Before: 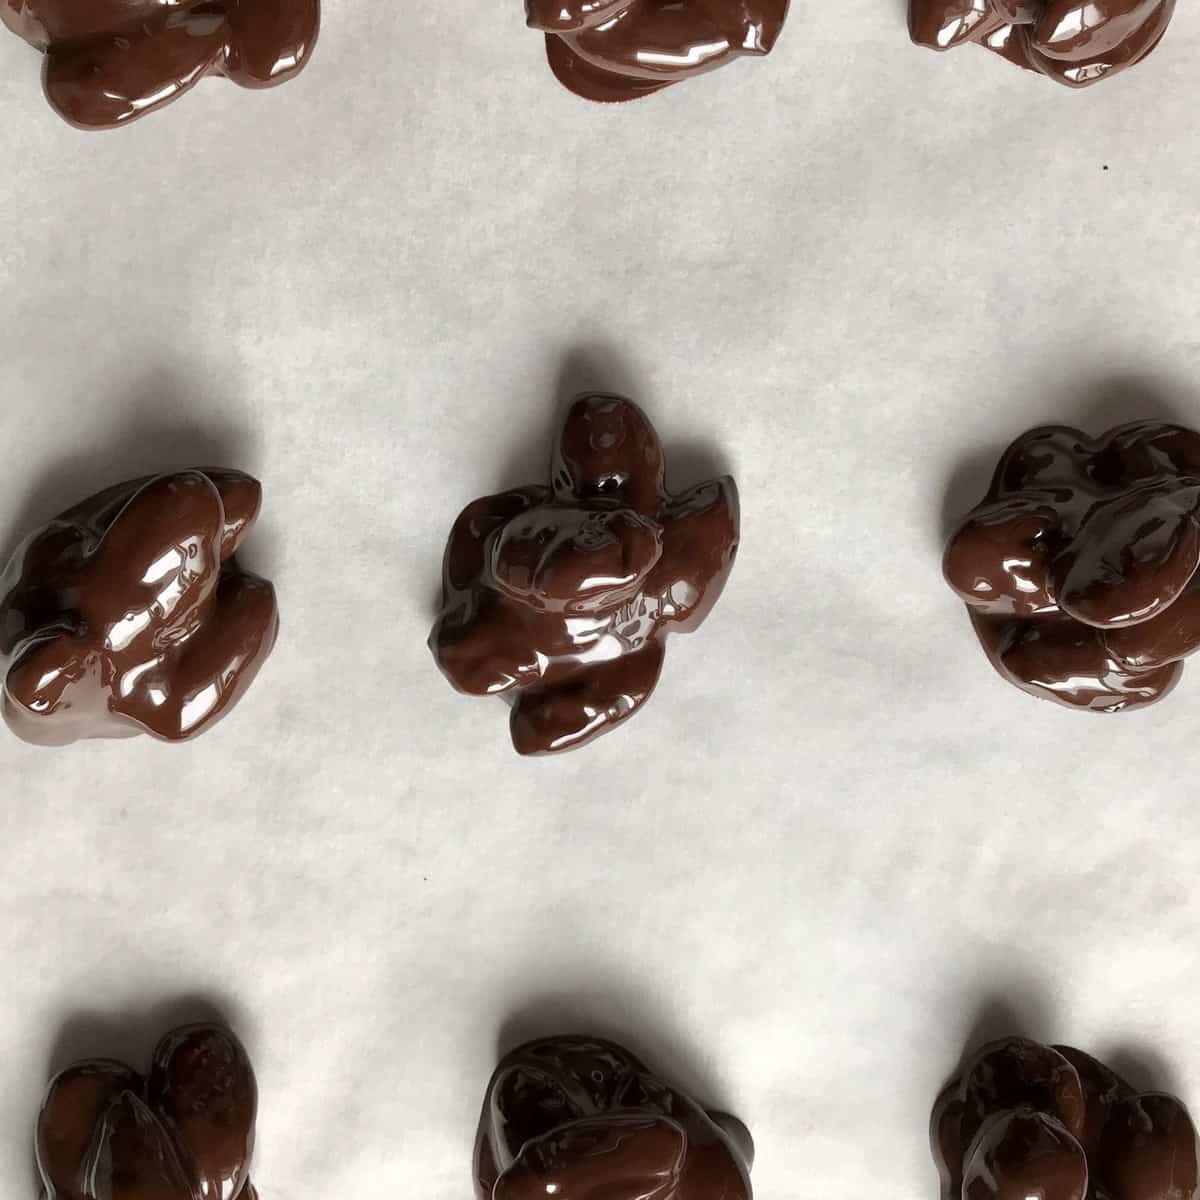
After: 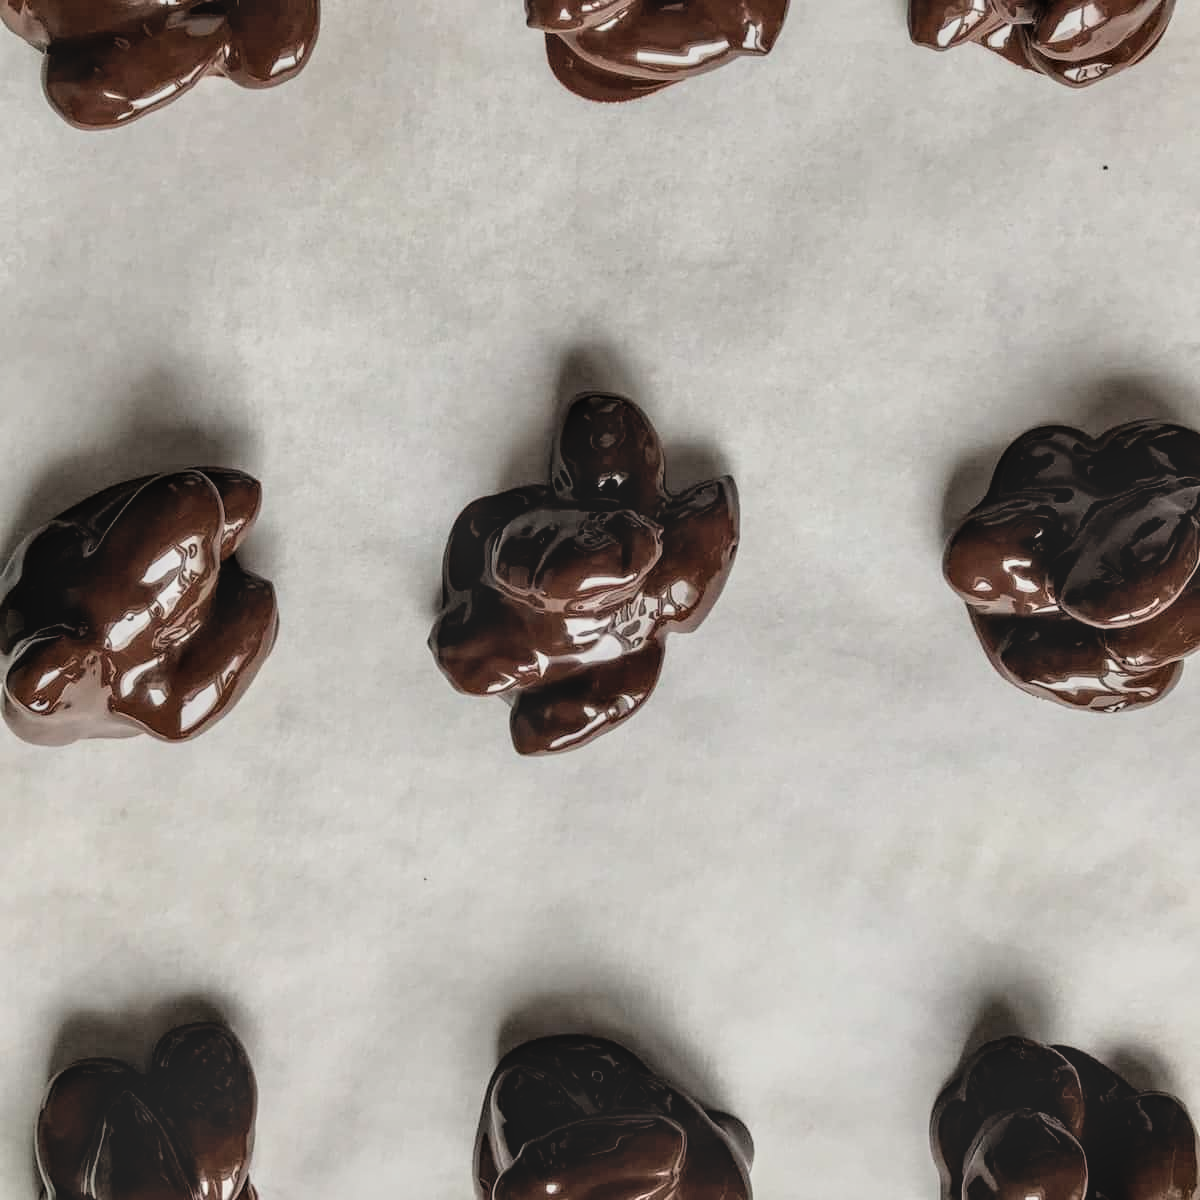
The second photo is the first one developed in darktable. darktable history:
filmic rgb: middle gray luminance 12.63%, black relative exposure -10.11 EV, white relative exposure 3.46 EV, target black luminance 0%, hardness 5.73, latitude 44.77%, contrast 1.228, highlights saturation mix 5.44%, shadows ↔ highlights balance 27.42%
local contrast: highlights 2%, shadows 2%, detail 134%
